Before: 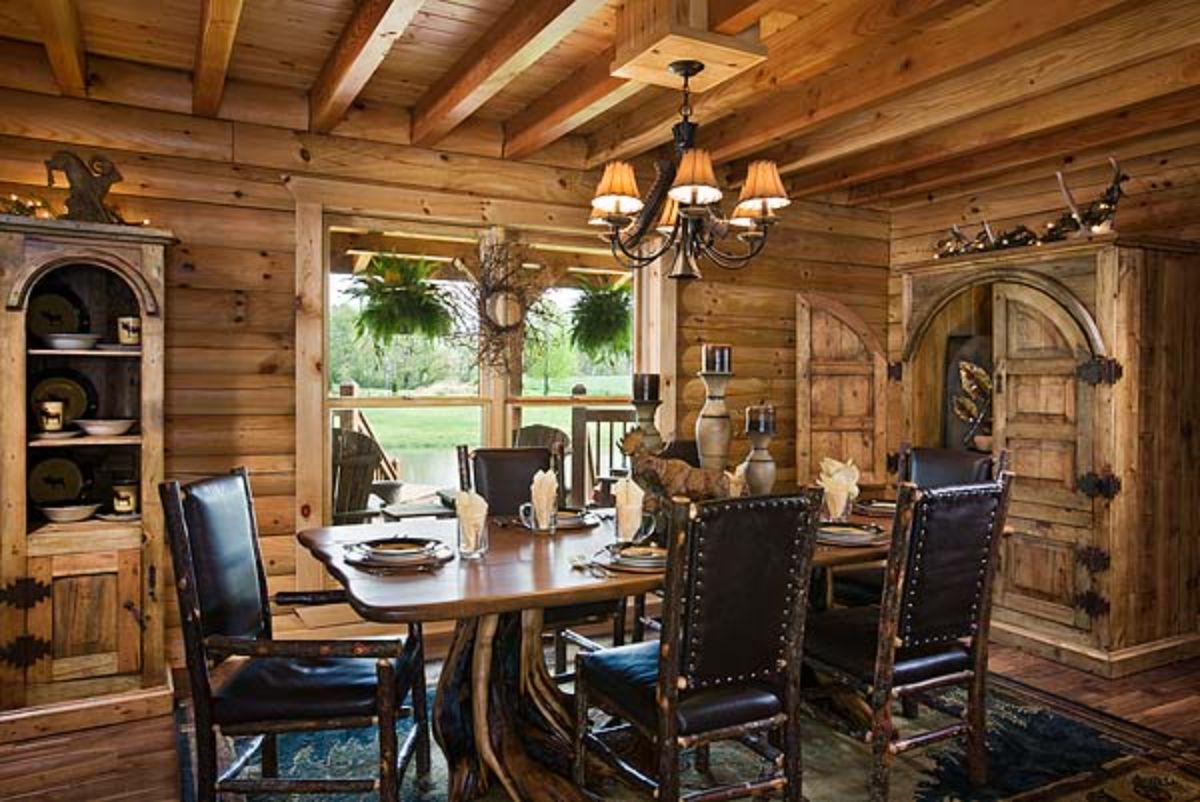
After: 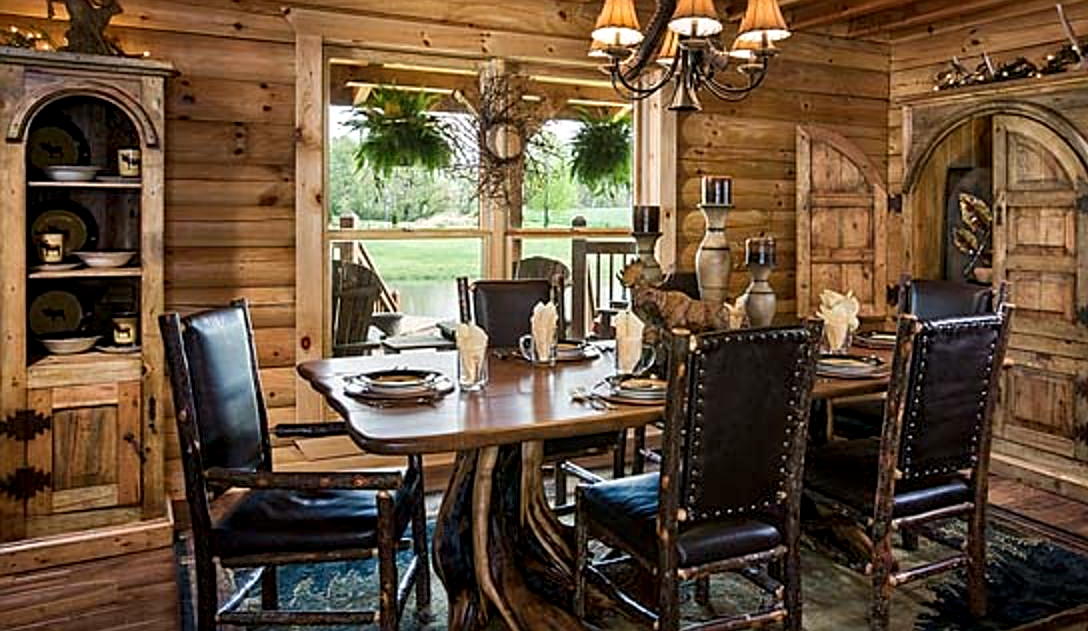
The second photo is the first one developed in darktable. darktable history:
sharpen: on, module defaults
exposure: compensate highlight preservation false
crop: top 20.986%, right 9.327%, bottom 0.3%
local contrast: shadows 97%, midtone range 0.499
